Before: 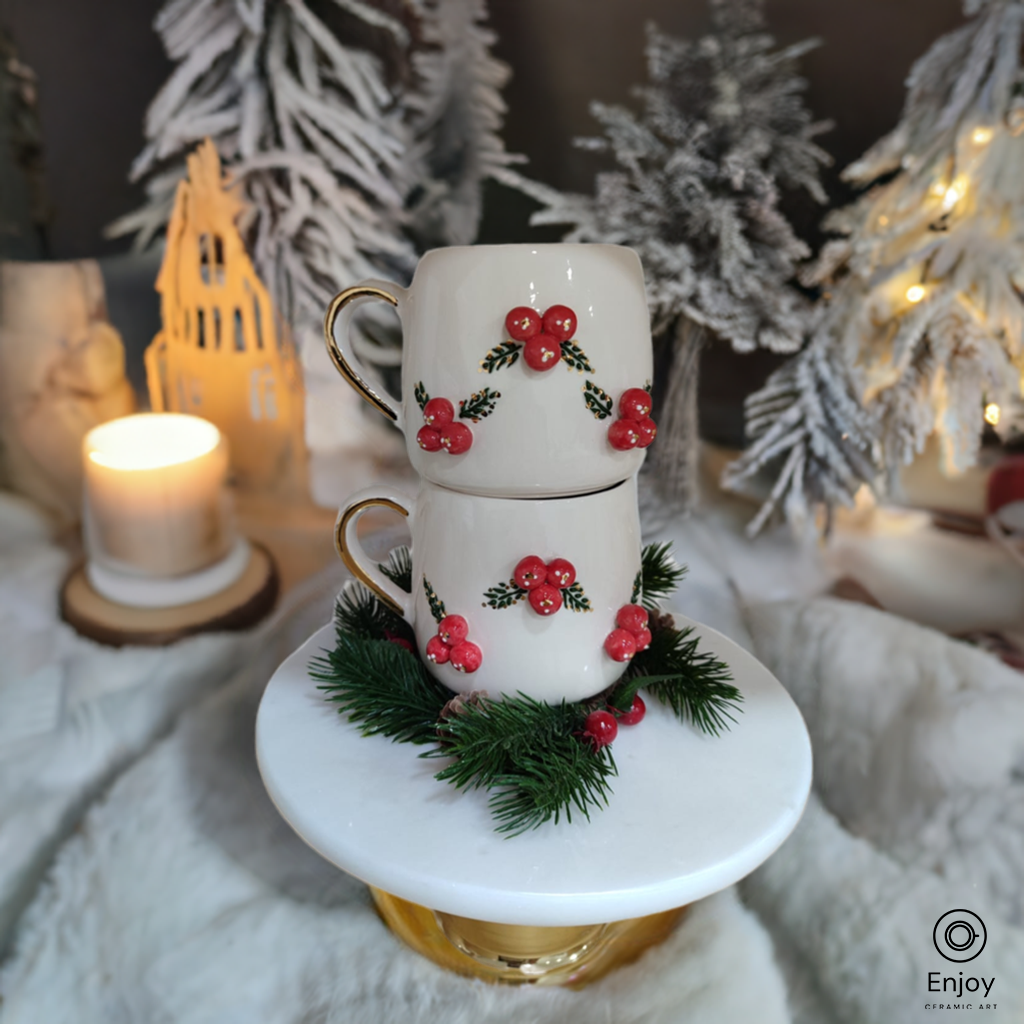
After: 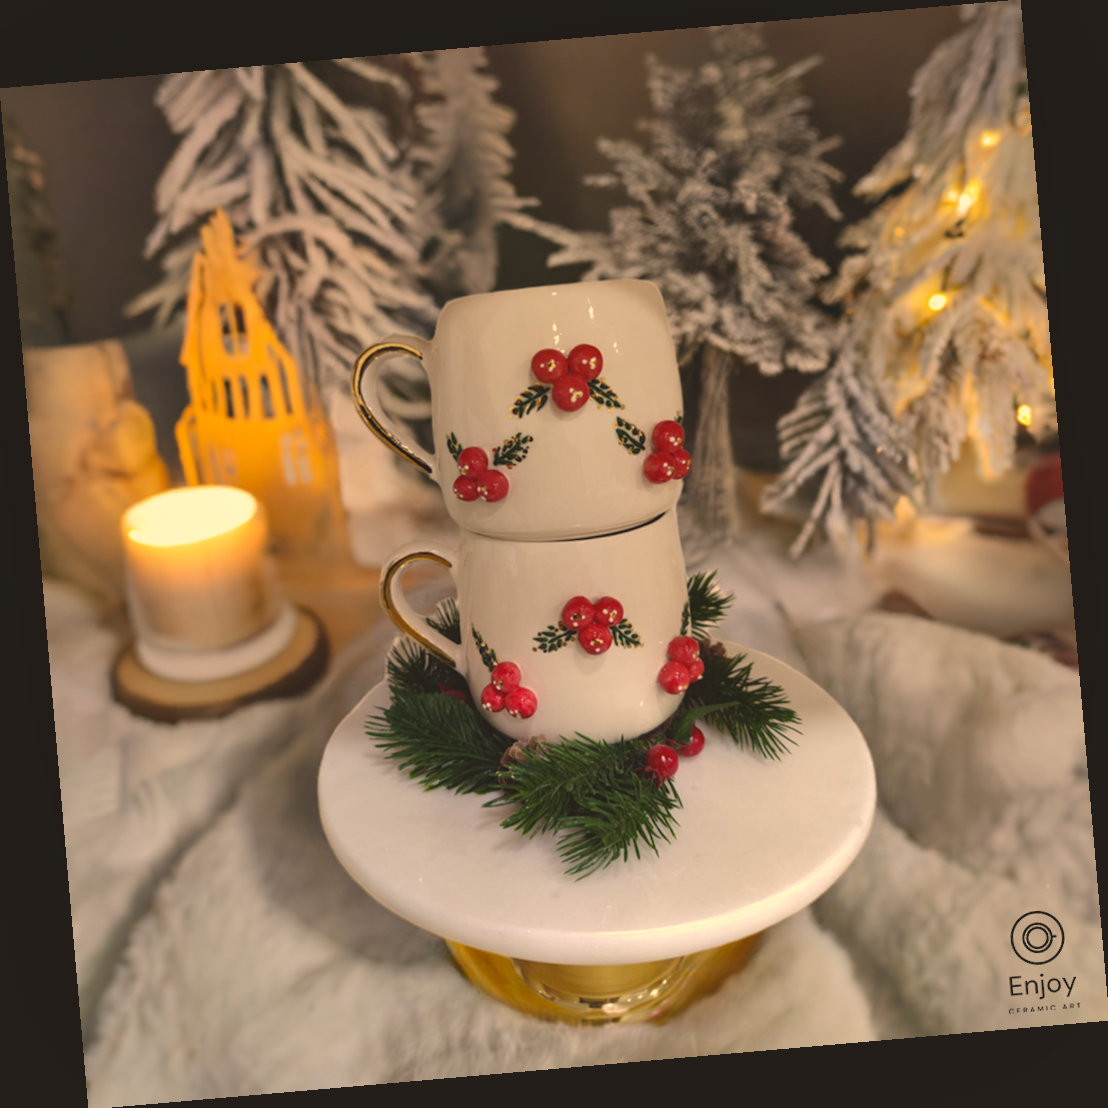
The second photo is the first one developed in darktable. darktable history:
shadows and highlights: on, module defaults
exposure: black level correction -0.008, exposure 0.067 EV, compensate highlight preservation false
rotate and perspective: rotation -4.98°, automatic cropping off
color correction: highlights a* 15, highlights b* 31.55
